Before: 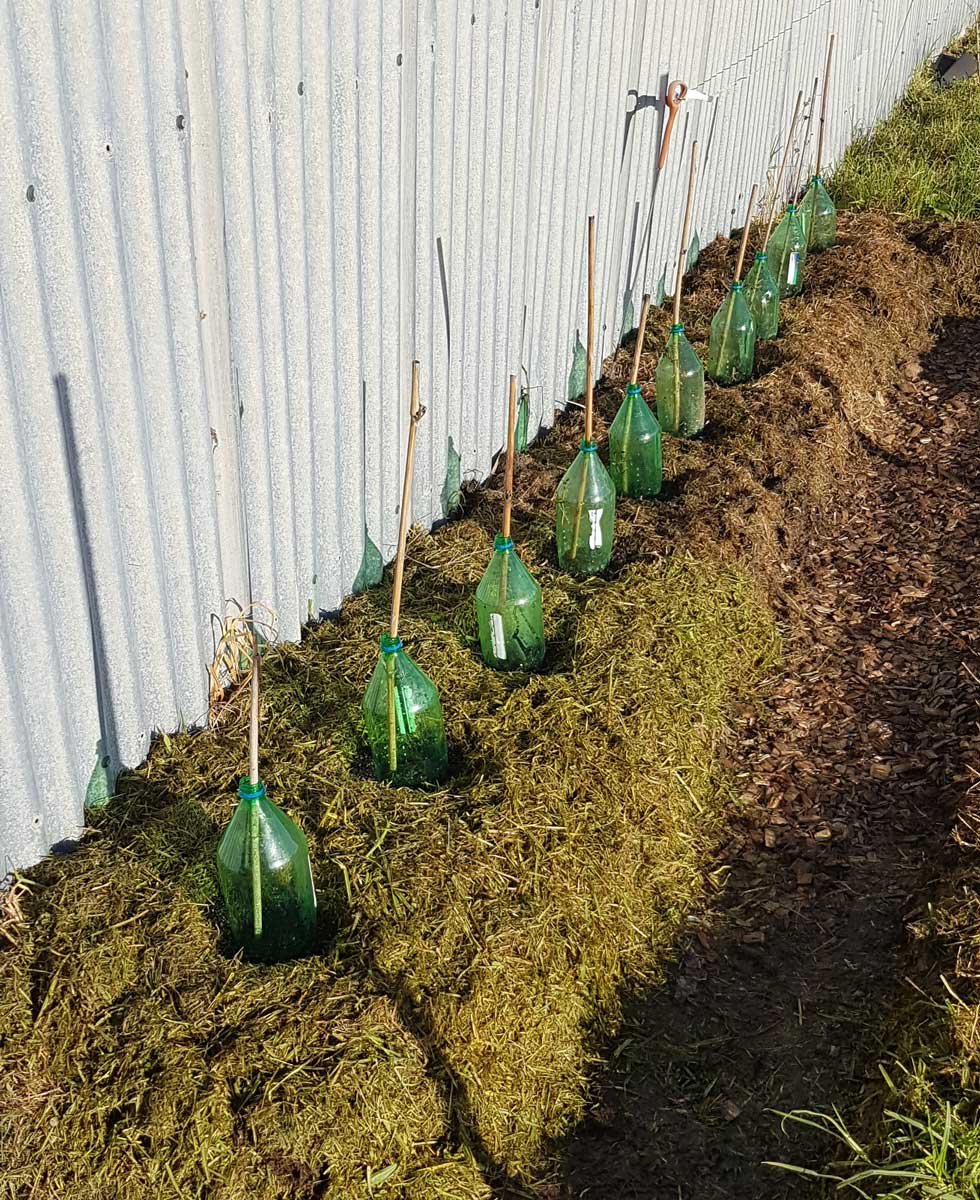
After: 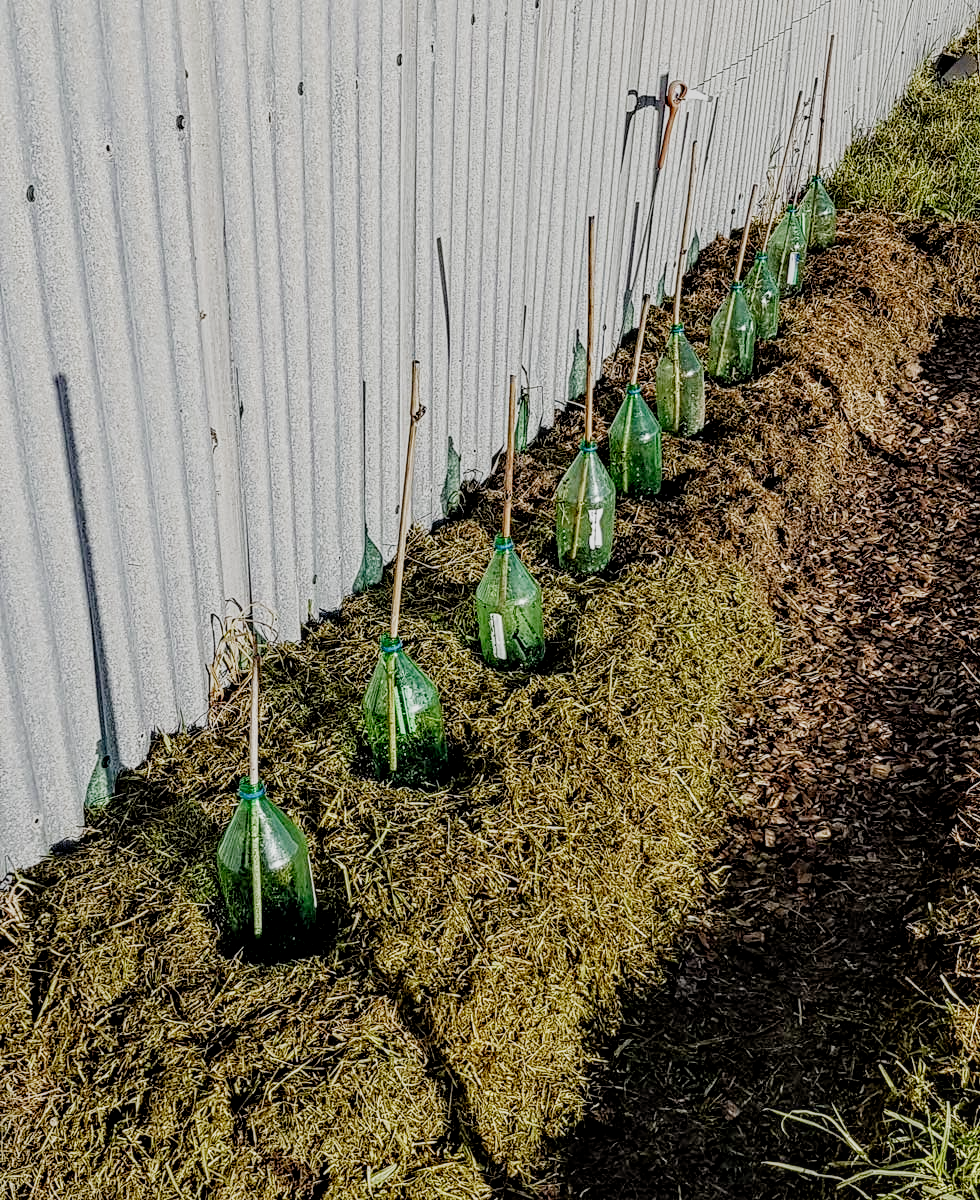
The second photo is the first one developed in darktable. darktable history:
local contrast: on, module defaults
contrast equalizer: octaves 7, y [[0.5, 0.542, 0.583, 0.625, 0.667, 0.708], [0.5 ×6], [0.5 ×6], [0 ×6], [0 ×6]], mix 0.746
filmic rgb: black relative exposure -7.2 EV, white relative exposure 5.36 EV, threshold 5.95 EV, hardness 3.03, preserve chrominance no, color science v4 (2020), contrast in shadows soft, enable highlight reconstruction true
